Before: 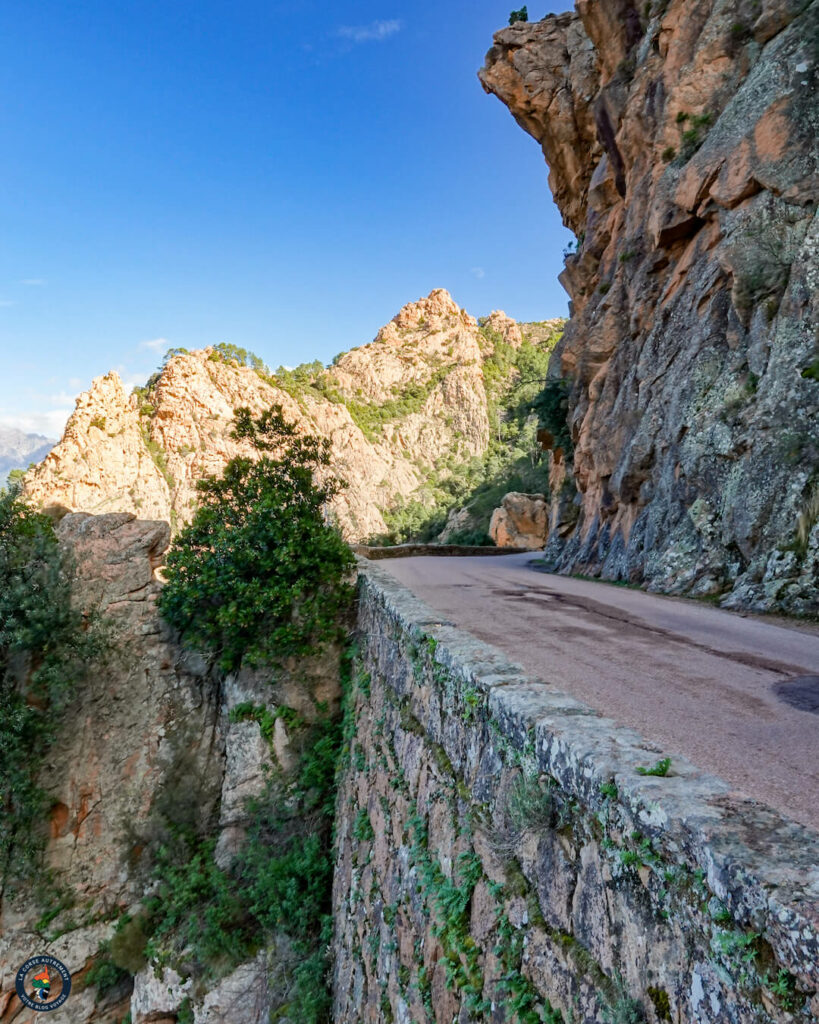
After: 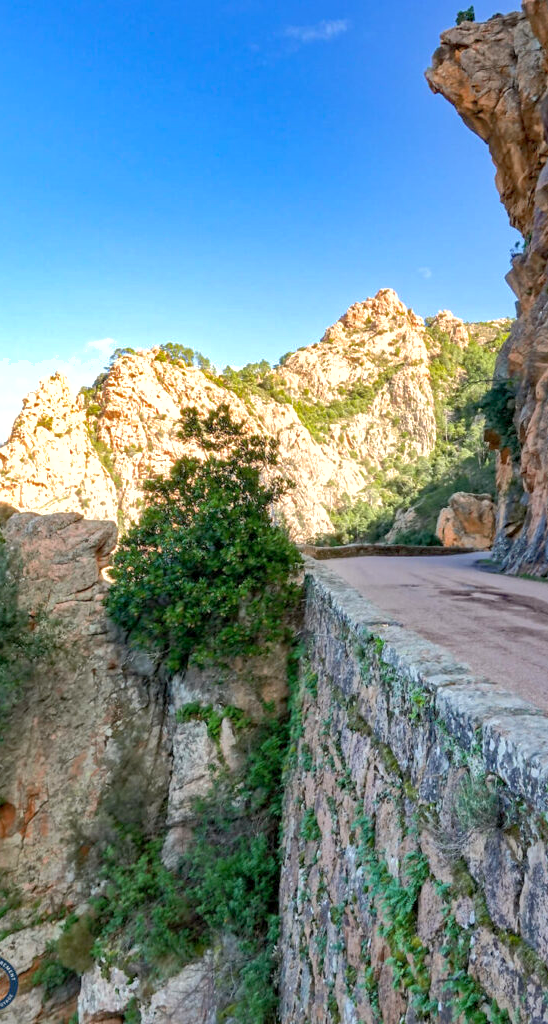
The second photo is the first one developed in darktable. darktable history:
exposure: black level correction 0.001, exposure 0.499 EV, compensate highlight preservation false
shadows and highlights: on, module defaults
crop and rotate: left 6.528%, right 26.511%
